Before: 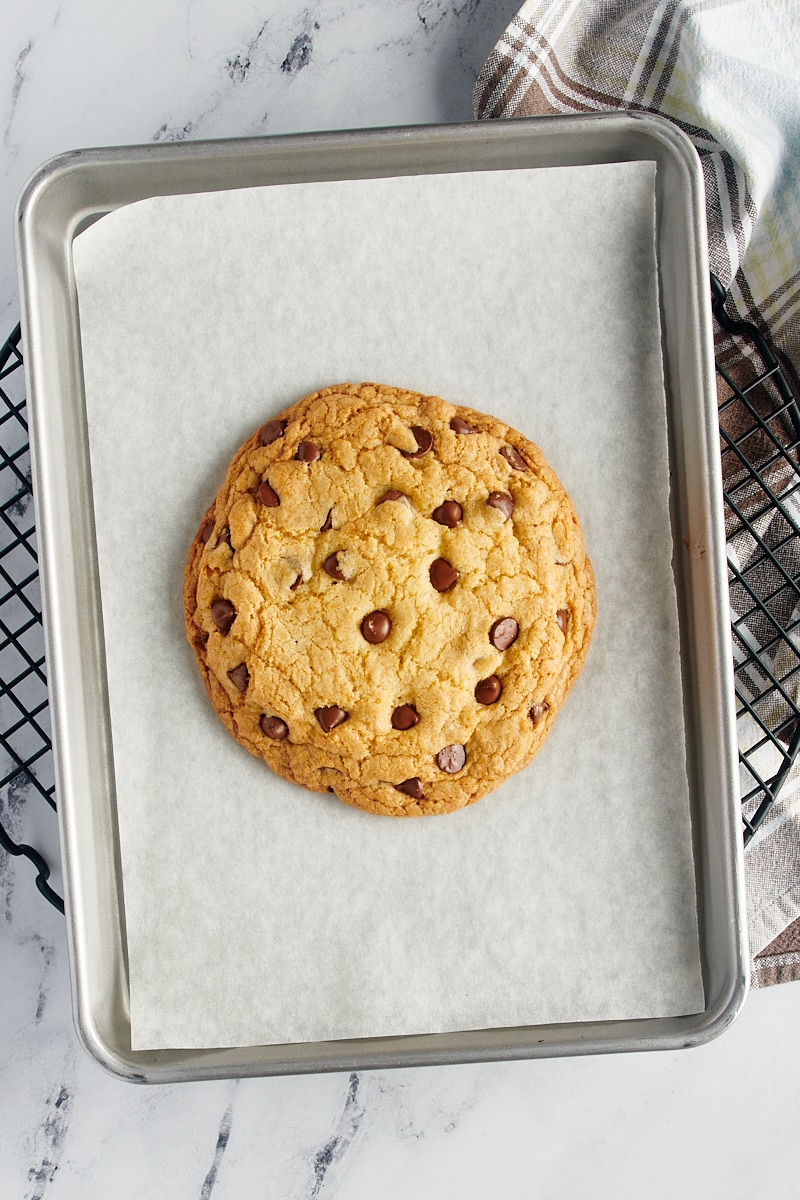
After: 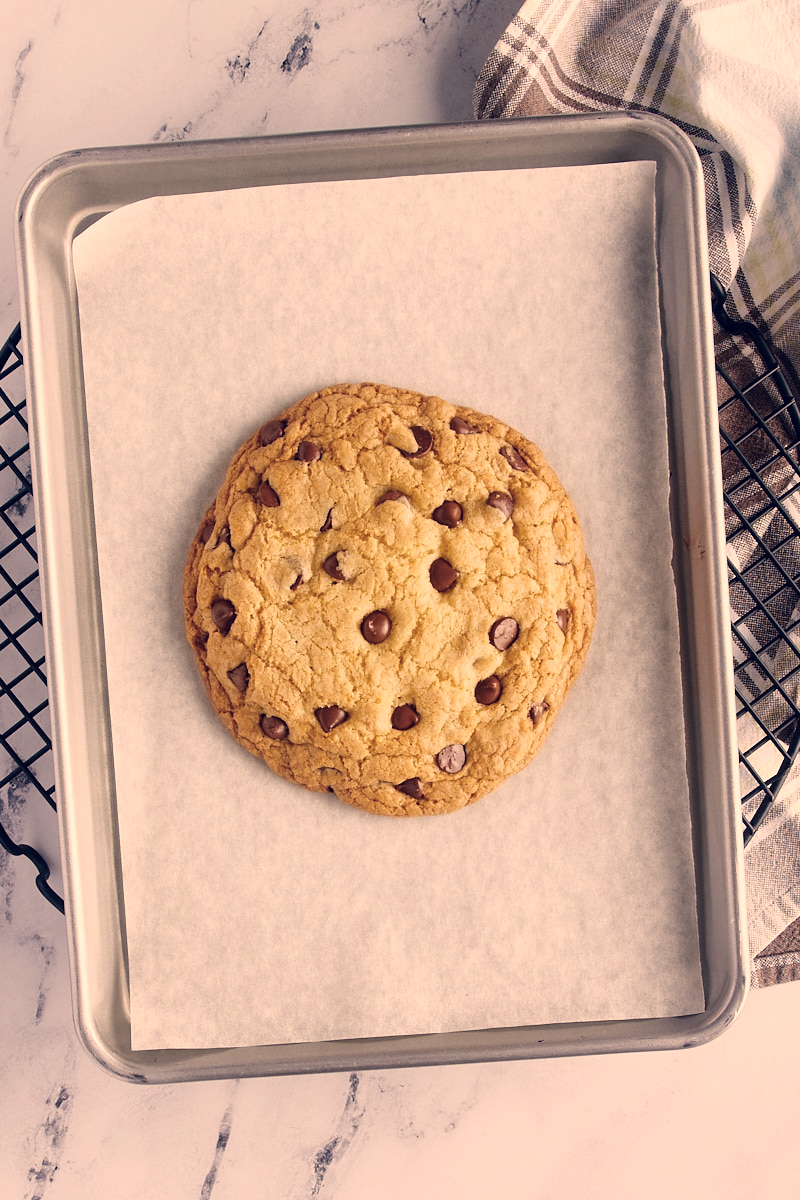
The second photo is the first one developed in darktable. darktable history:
exposure: compensate highlight preservation false
color correction: highlights a* 20.36, highlights b* 27.31, shadows a* 3.5, shadows b* -18.03, saturation 0.716
